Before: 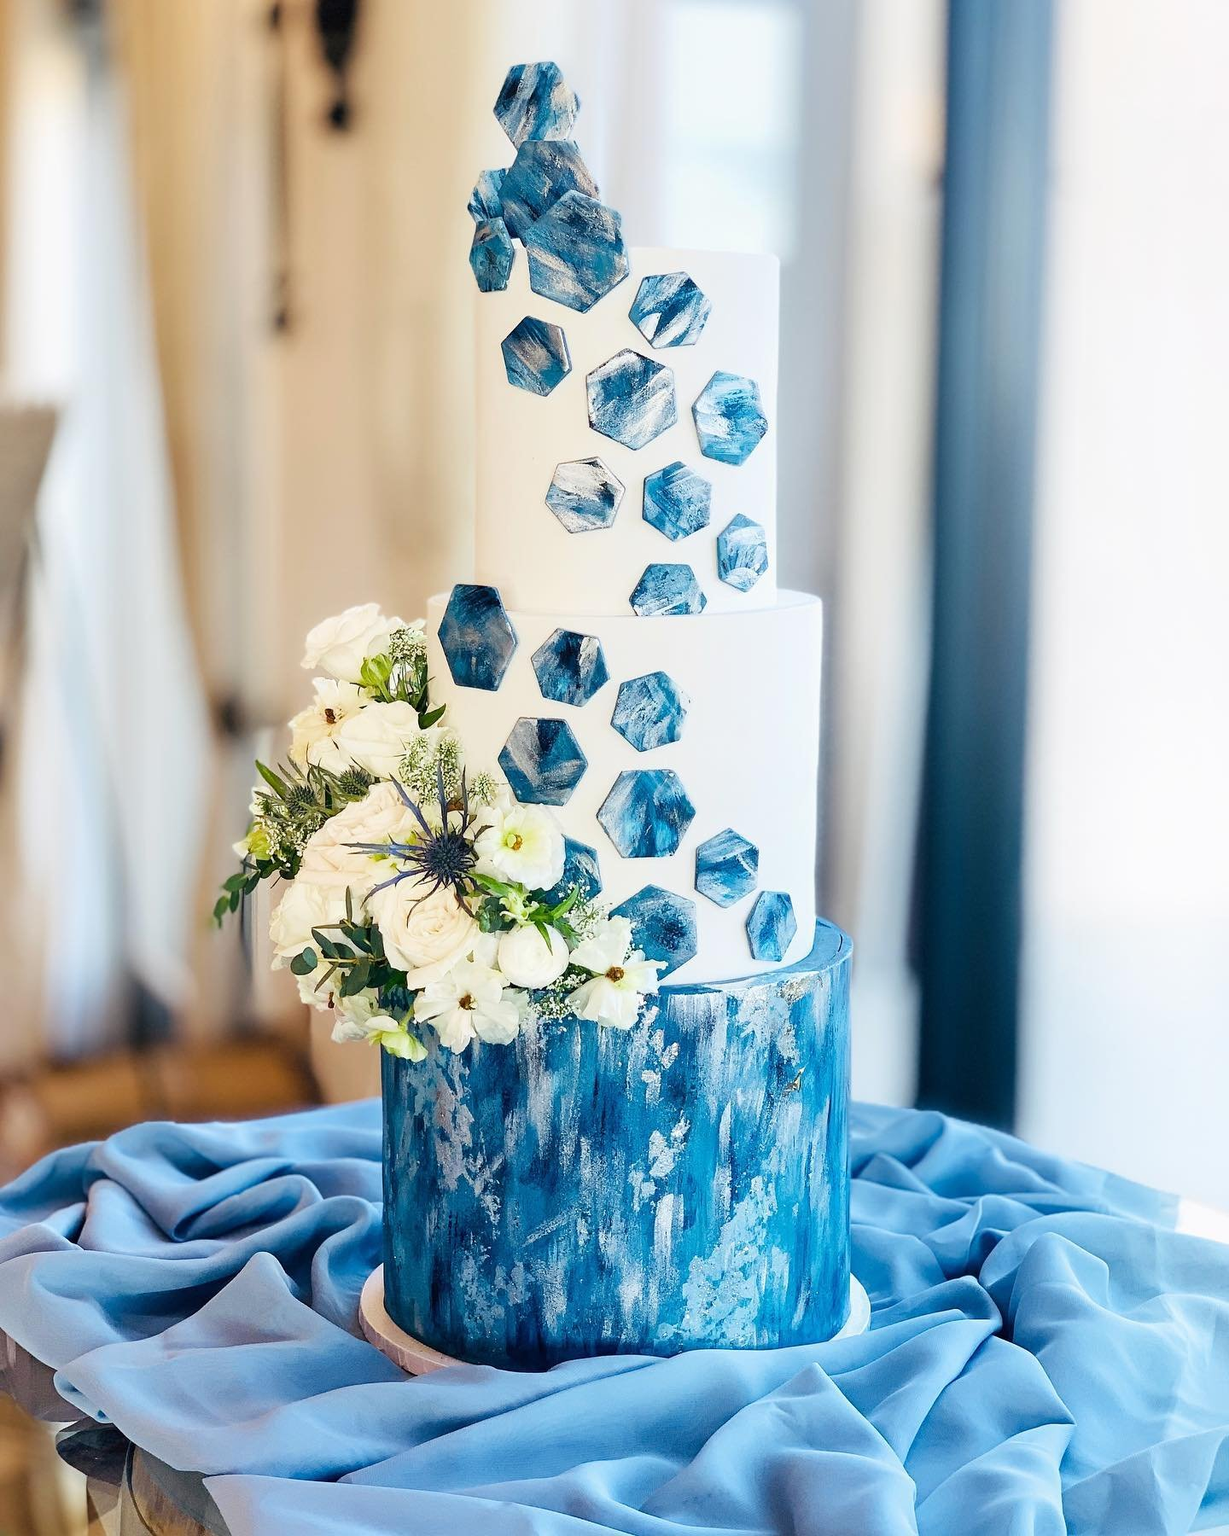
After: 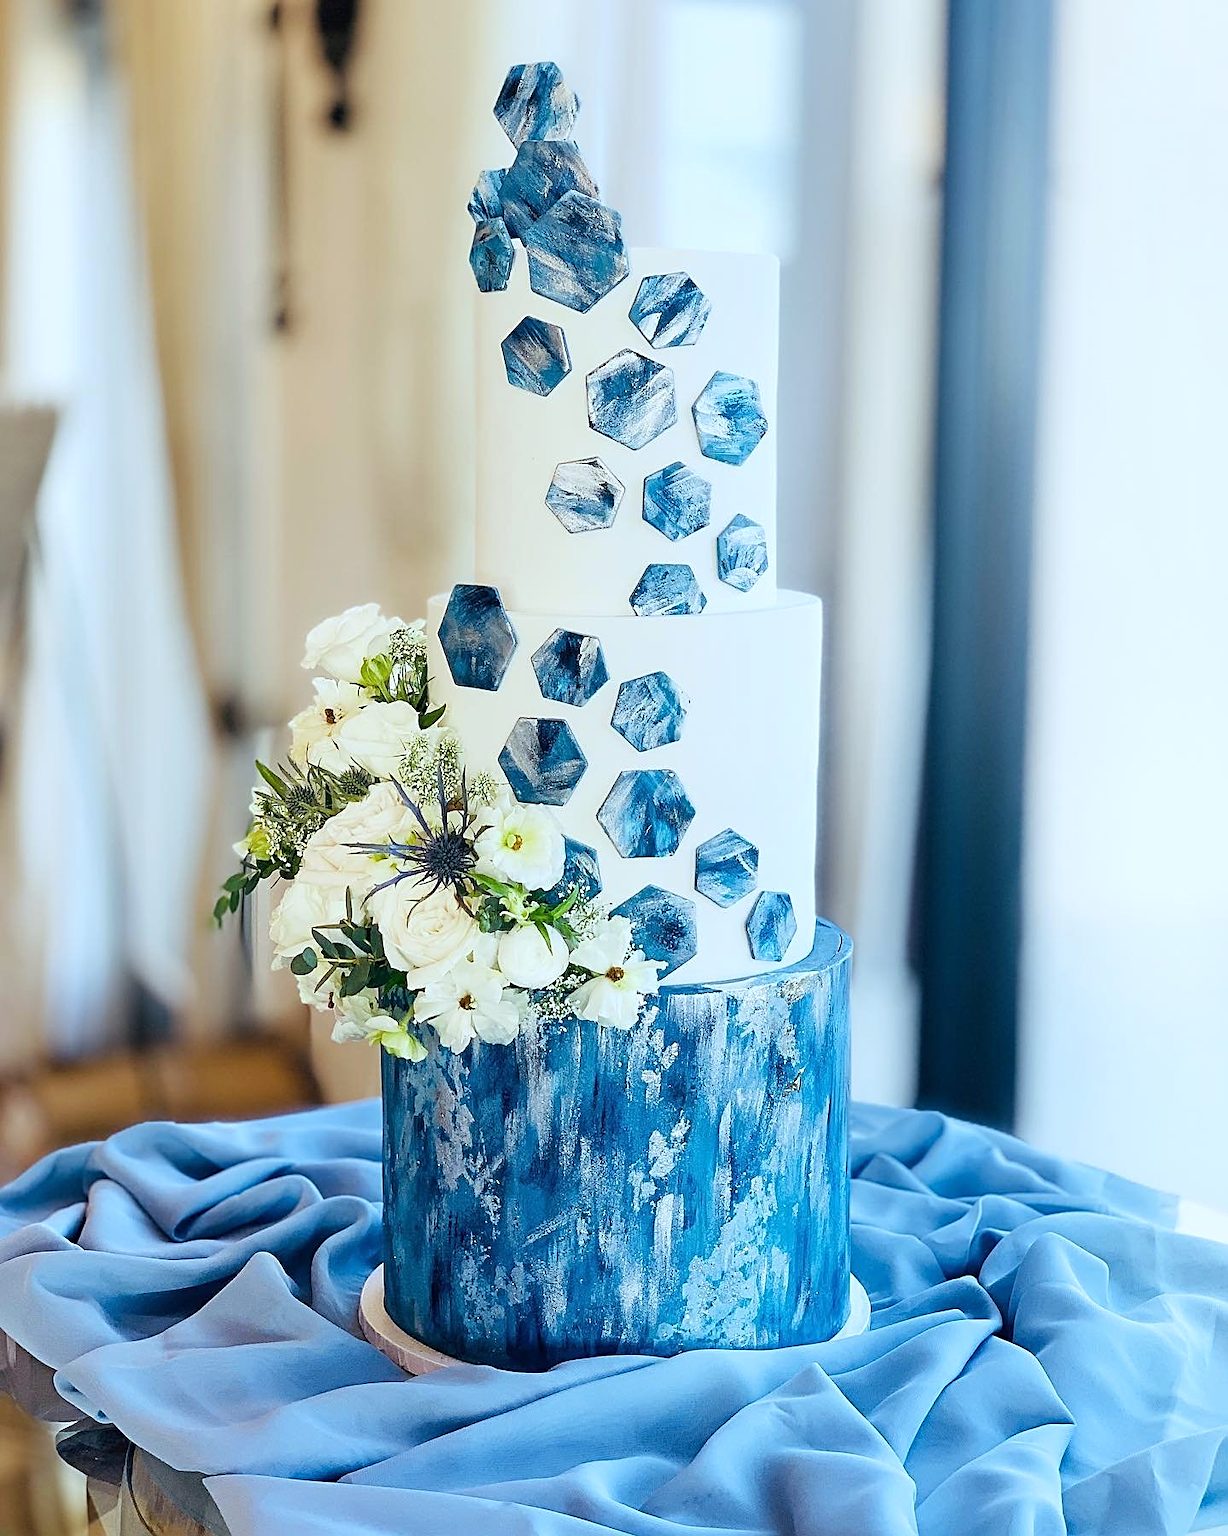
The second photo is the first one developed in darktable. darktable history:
sharpen: on, module defaults
white balance: red 0.925, blue 1.046
